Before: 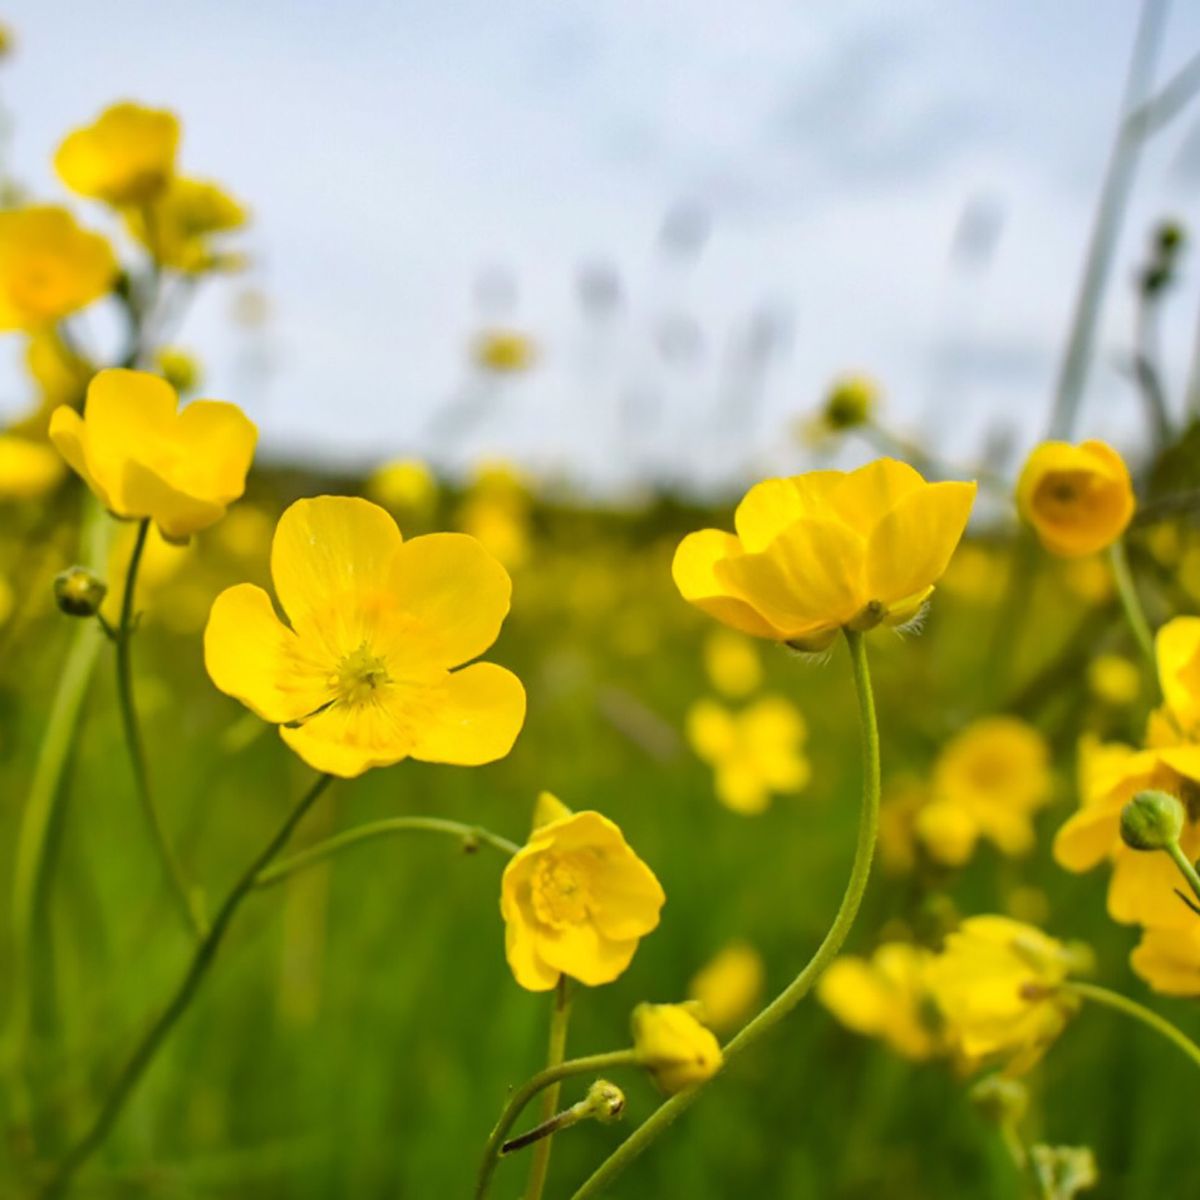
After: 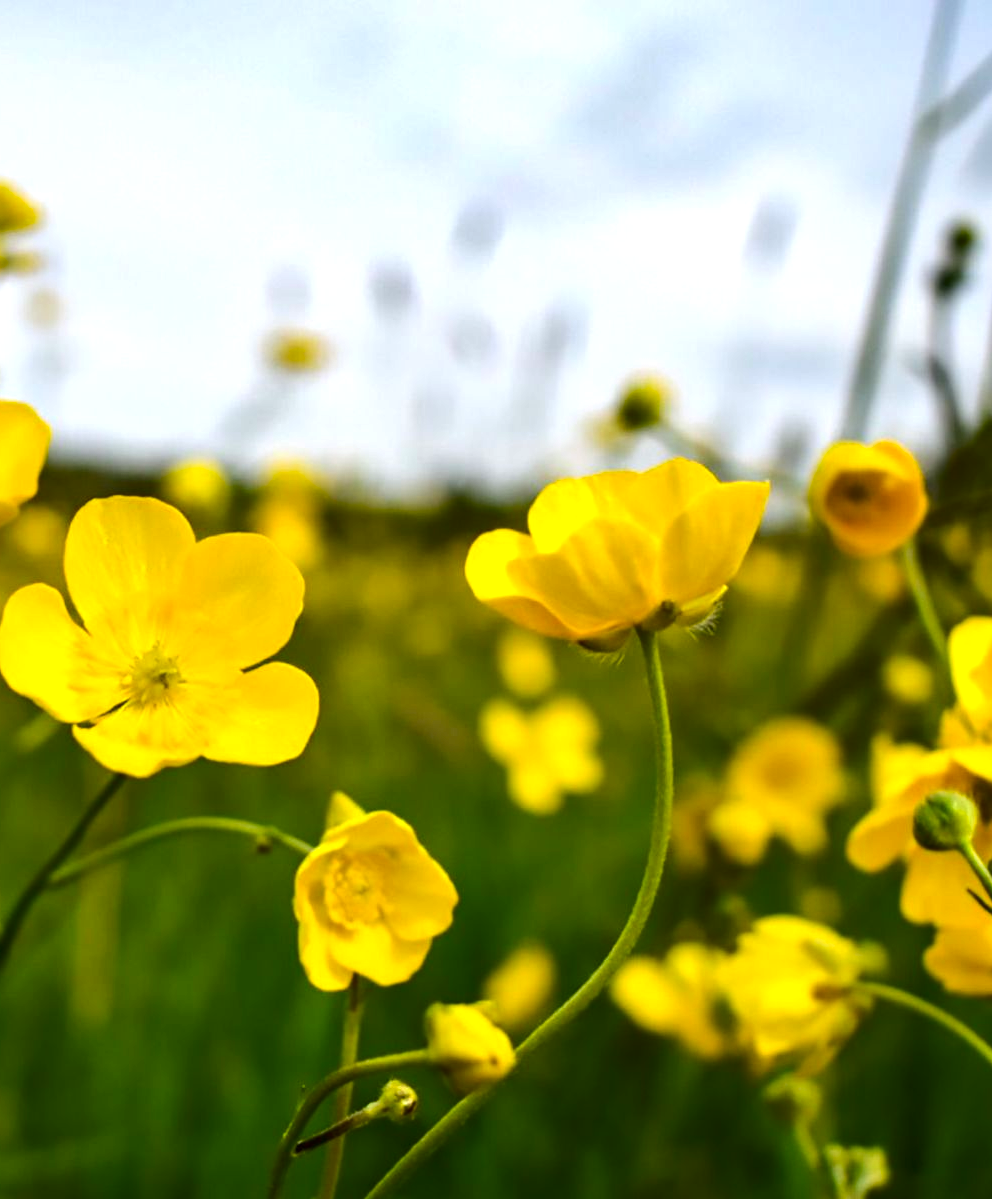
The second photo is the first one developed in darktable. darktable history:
crop: left 17.294%, bottom 0.05%
contrast brightness saturation: contrast 0.068, brightness -0.155, saturation 0.109
tone equalizer: -8 EV -0.398 EV, -7 EV -0.418 EV, -6 EV -0.318 EV, -5 EV -0.227 EV, -3 EV 0.256 EV, -2 EV 0.349 EV, -1 EV 0.39 EV, +0 EV 0.404 EV, edges refinement/feathering 500, mask exposure compensation -1.57 EV, preserve details no
